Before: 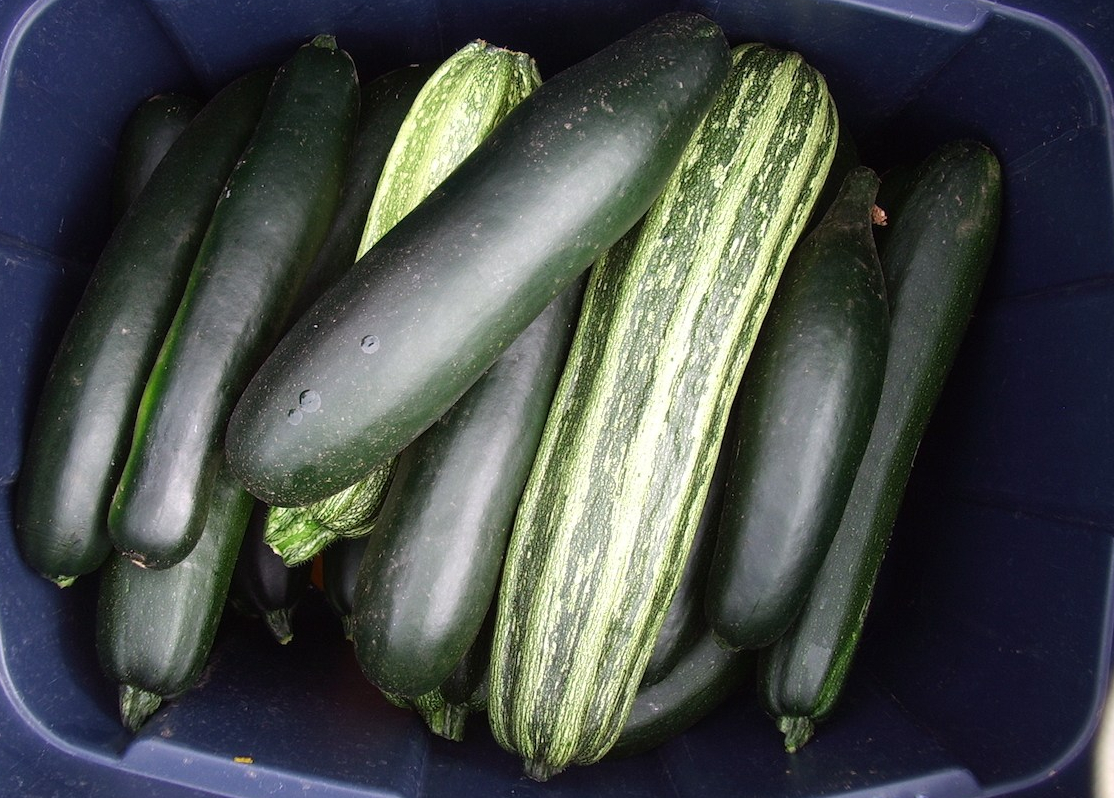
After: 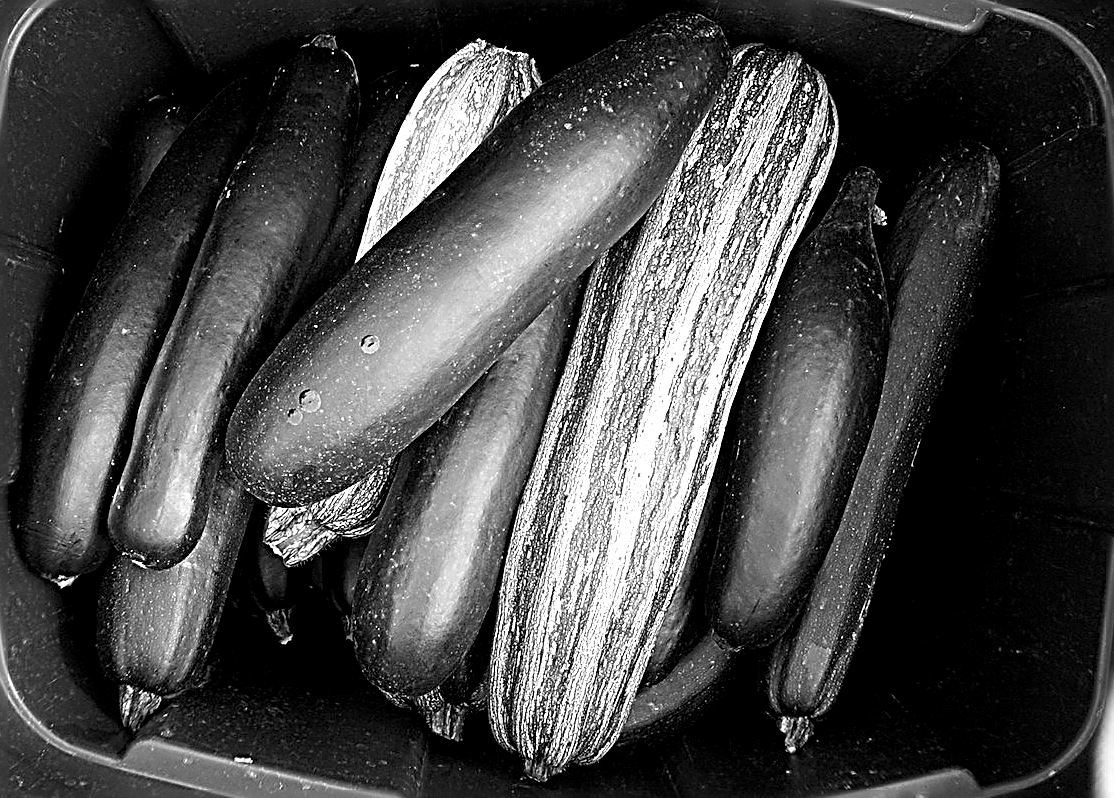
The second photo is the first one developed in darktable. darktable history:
exposure: black level correction 0.007, compensate highlight preservation false
sharpen: radius 3.158, amount 1.731
shadows and highlights: shadows -12.5, white point adjustment 4, highlights 28.33
monochrome: on, module defaults
